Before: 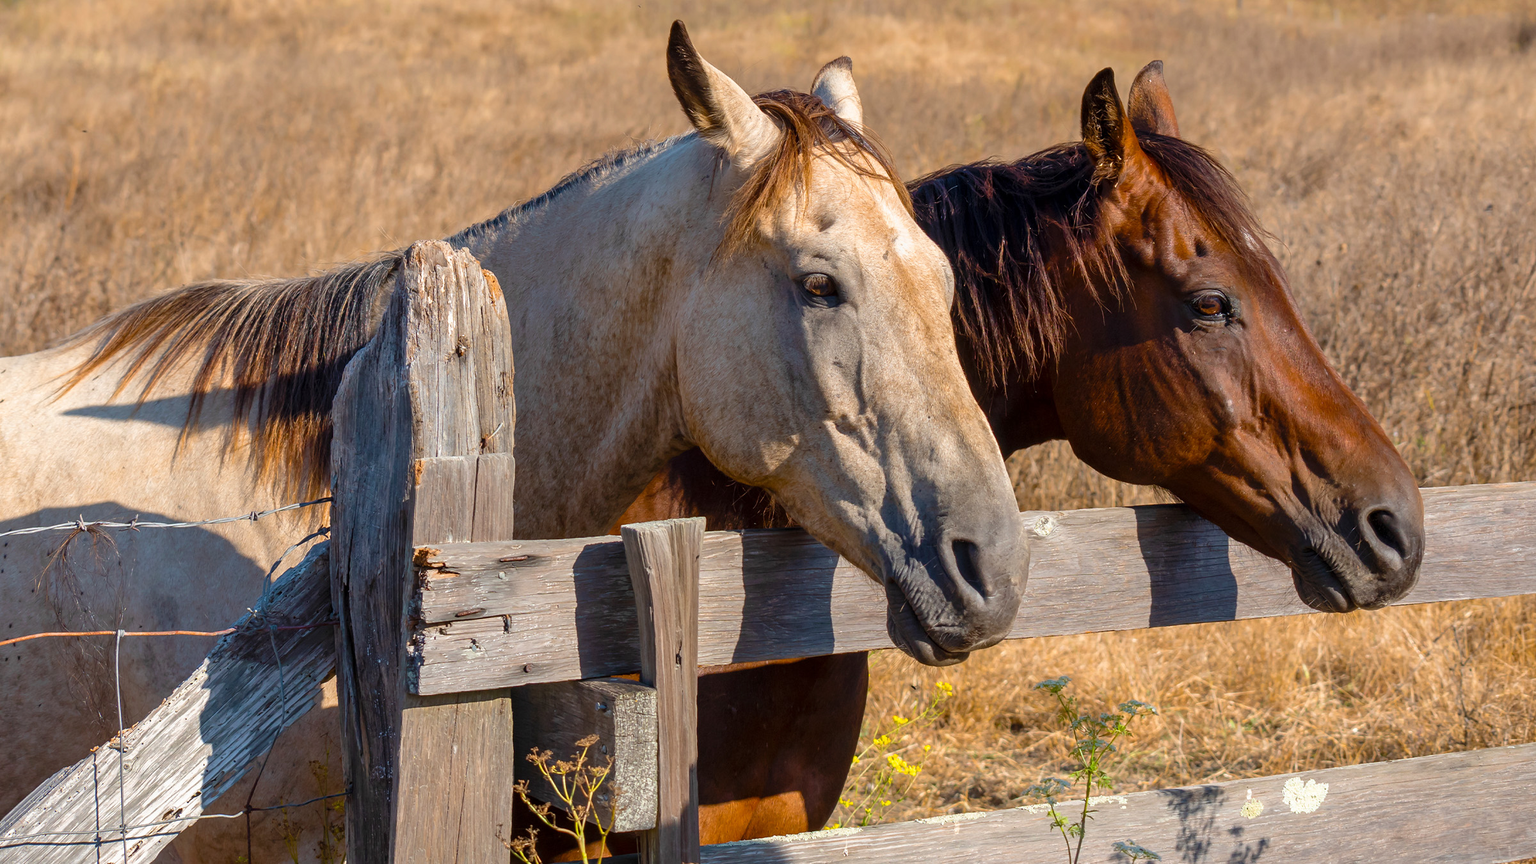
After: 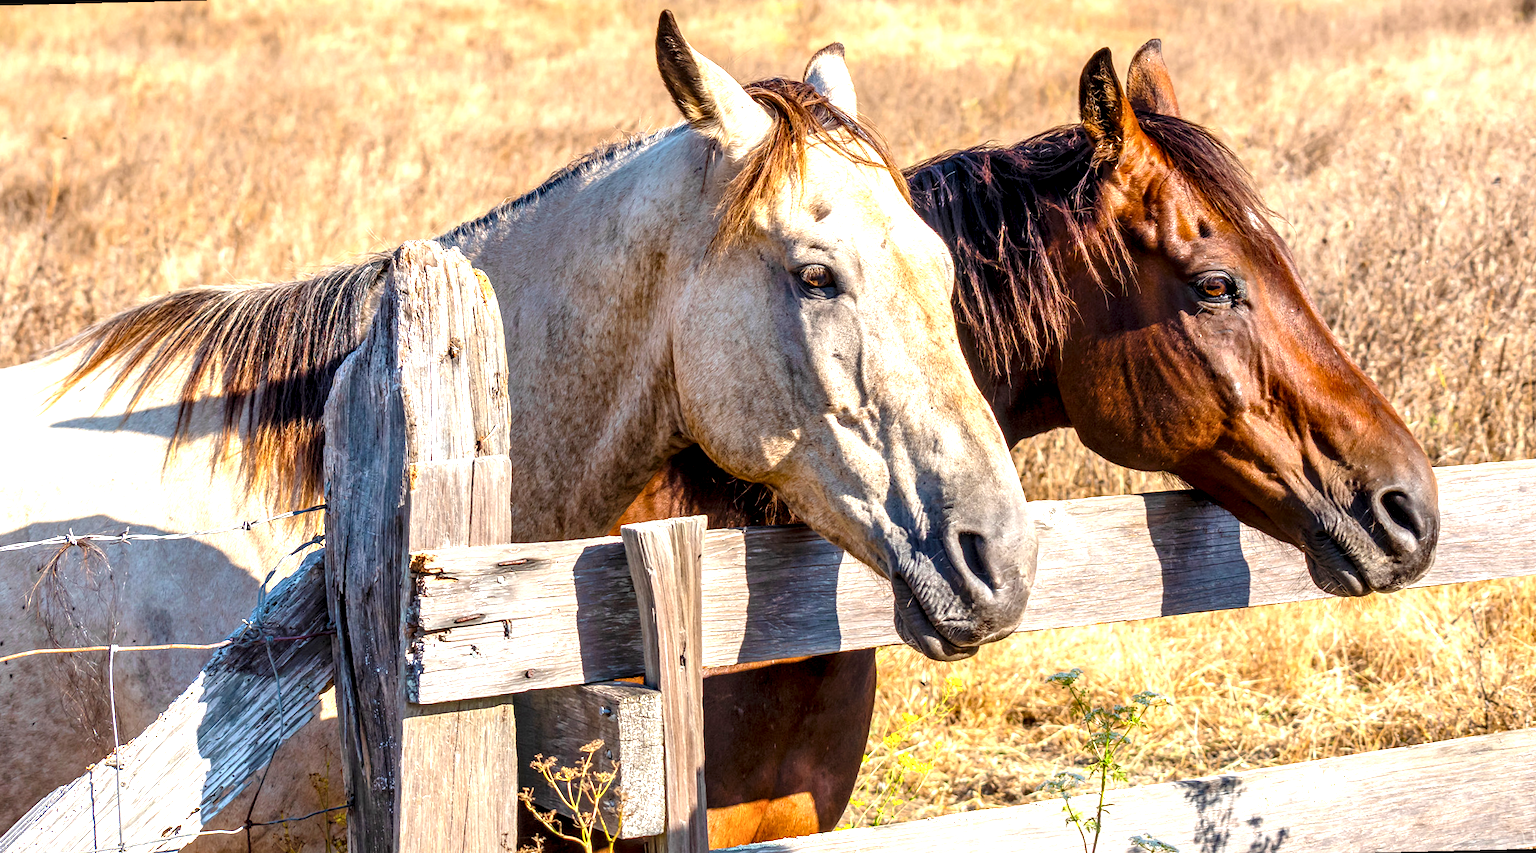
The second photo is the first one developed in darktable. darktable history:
rotate and perspective: rotation -1.42°, crop left 0.016, crop right 0.984, crop top 0.035, crop bottom 0.965
local contrast: highlights 60%, shadows 60%, detail 160%
levels: levels [0.018, 0.493, 1]
exposure: black level correction 0, exposure 1.2 EV, compensate exposure bias true, compensate highlight preservation false
